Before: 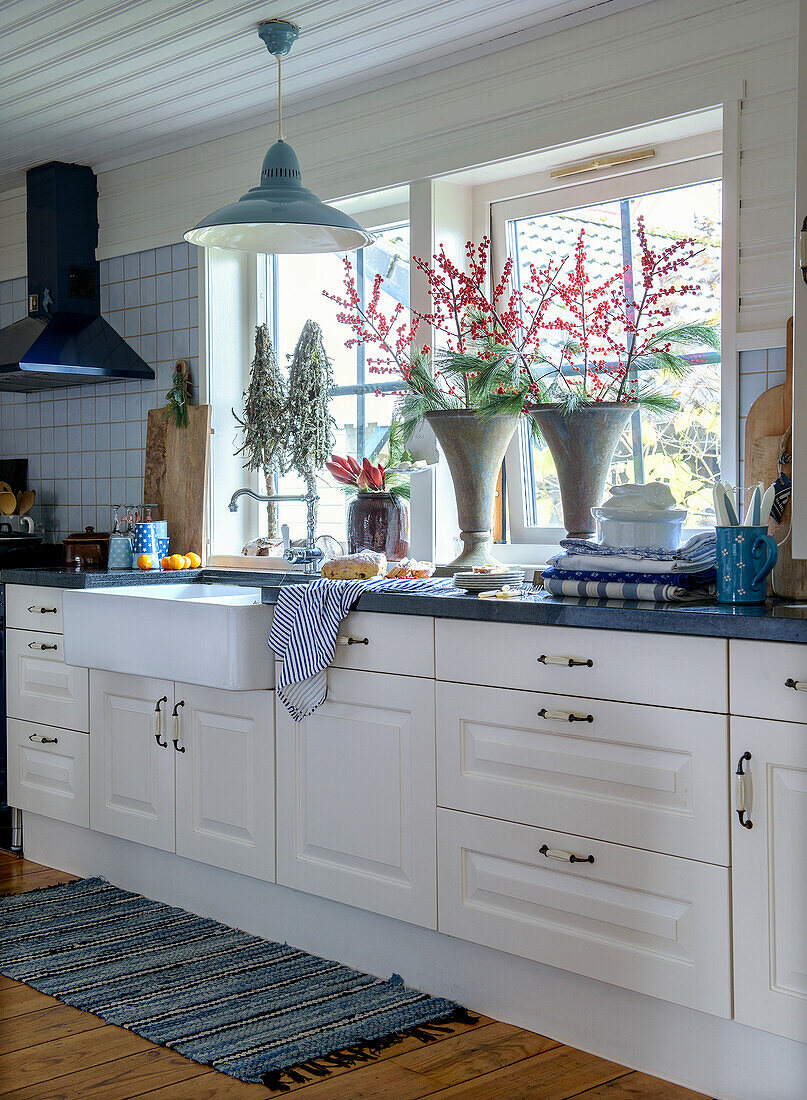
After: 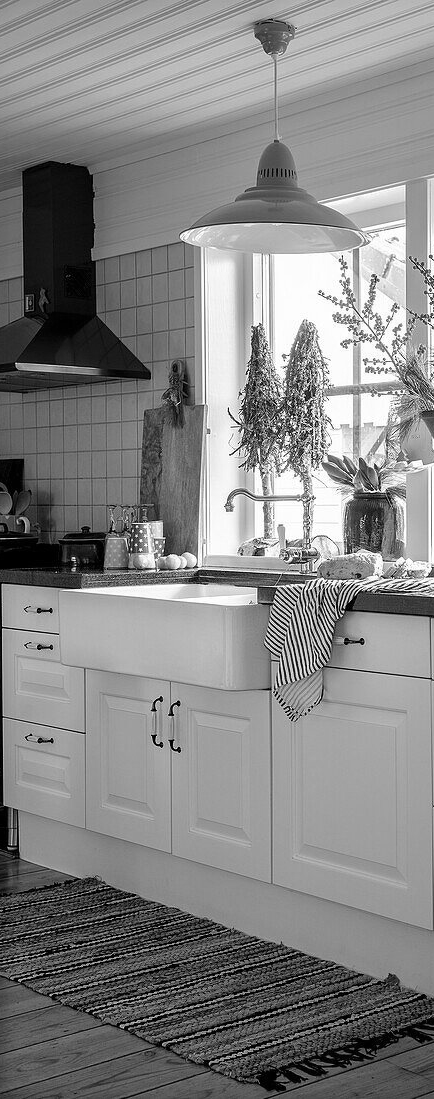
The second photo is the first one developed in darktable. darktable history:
crop: left 0.587%, right 45.588%, bottom 0.086%
white balance: red 1.004, blue 1.024
monochrome: on, module defaults
